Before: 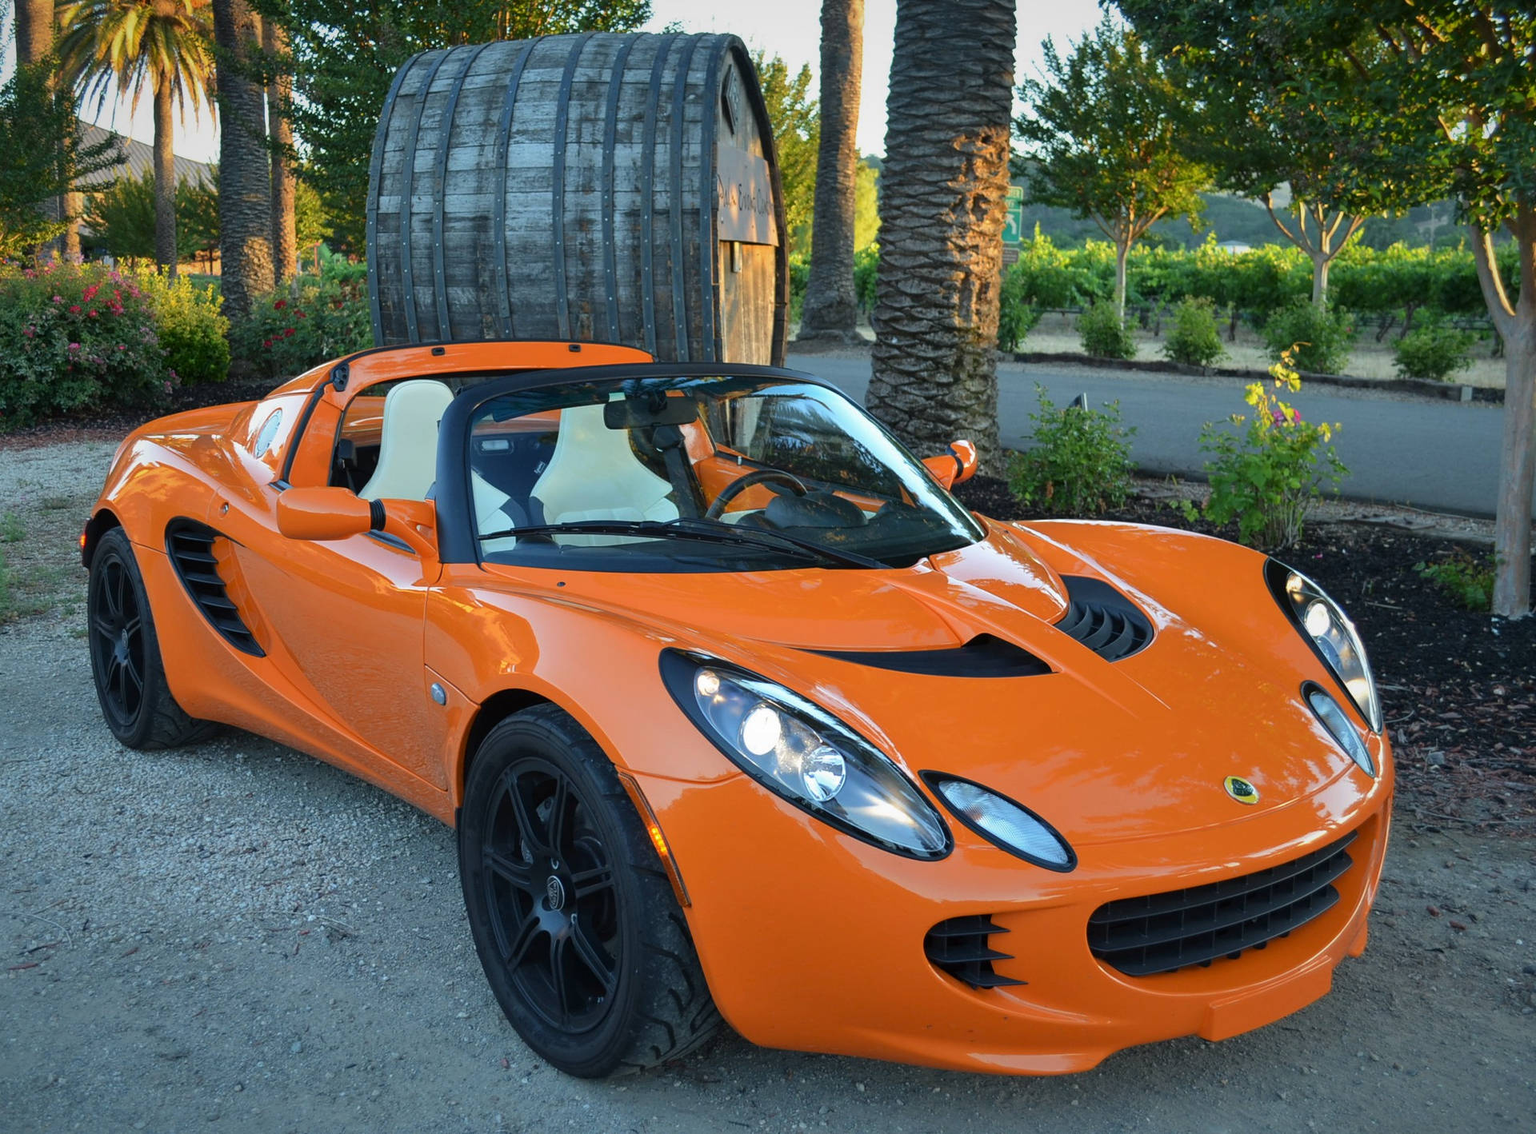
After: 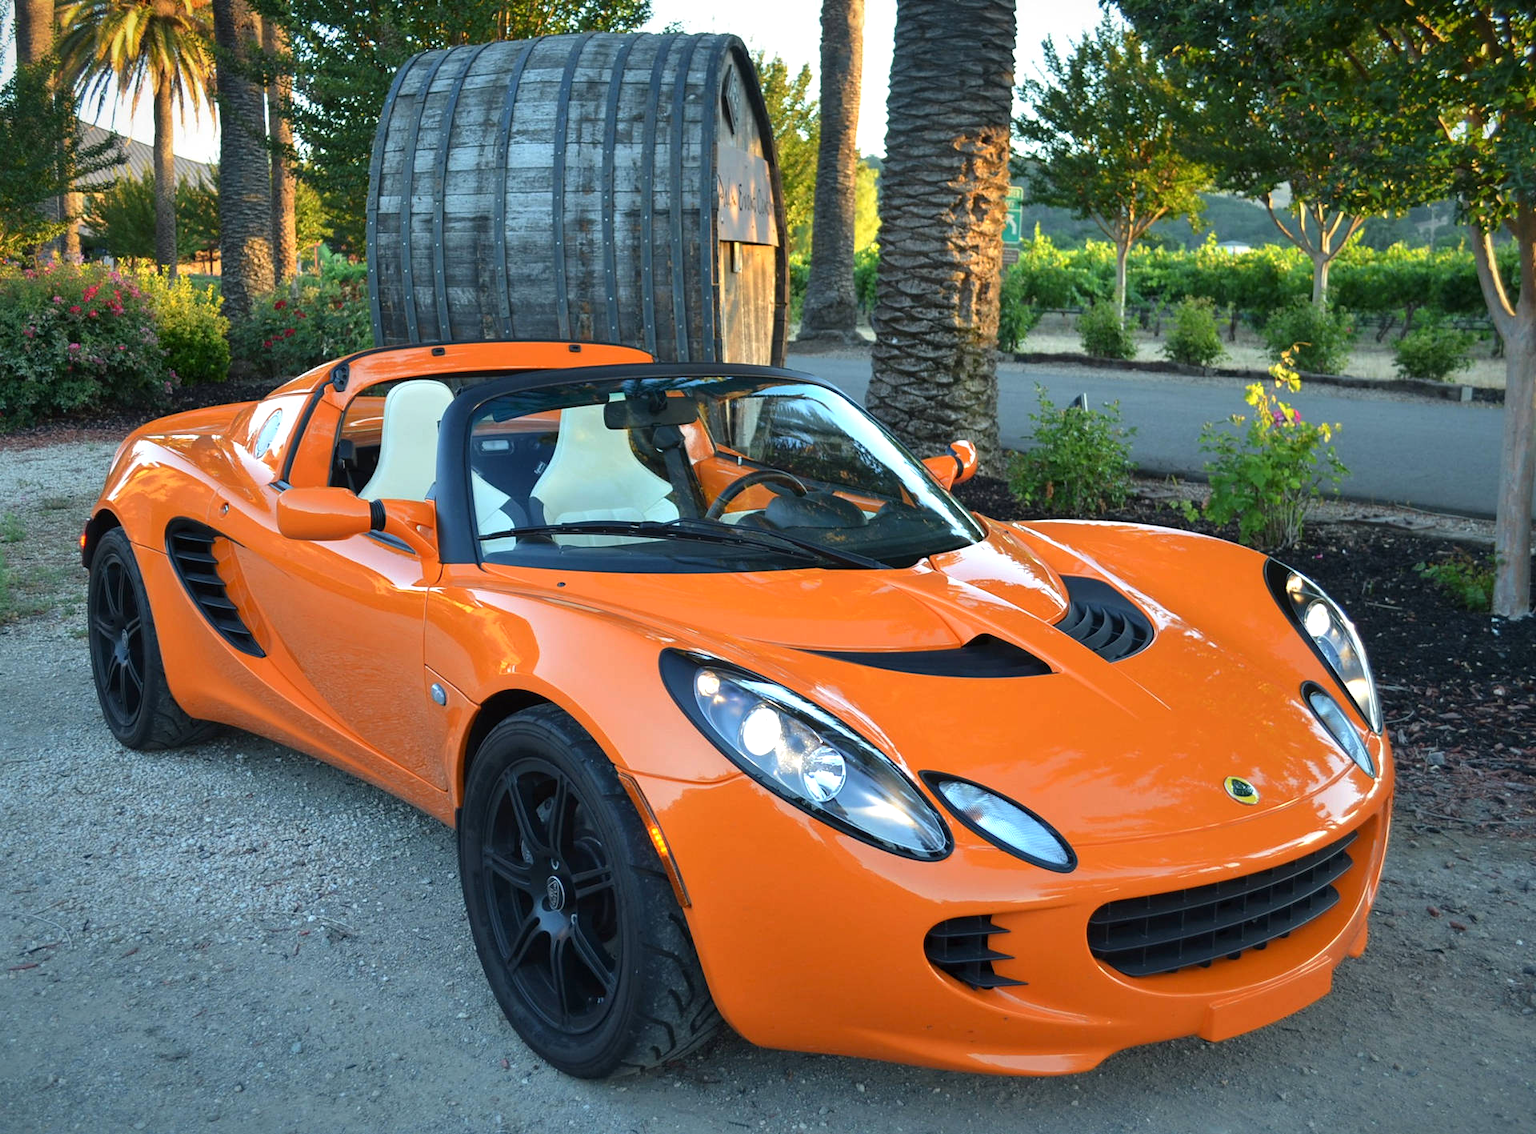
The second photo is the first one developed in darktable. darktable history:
tone equalizer: -8 EV -0.446 EV, -7 EV -0.356 EV, -6 EV -0.3 EV, -5 EV -0.225 EV, -3 EV 0.231 EV, -2 EV 0.308 EV, -1 EV 0.392 EV, +0 EV 0.415 EV, smoothing diameter 24.78%, edges refinement/feathering 14.14, preserve details guided filter
